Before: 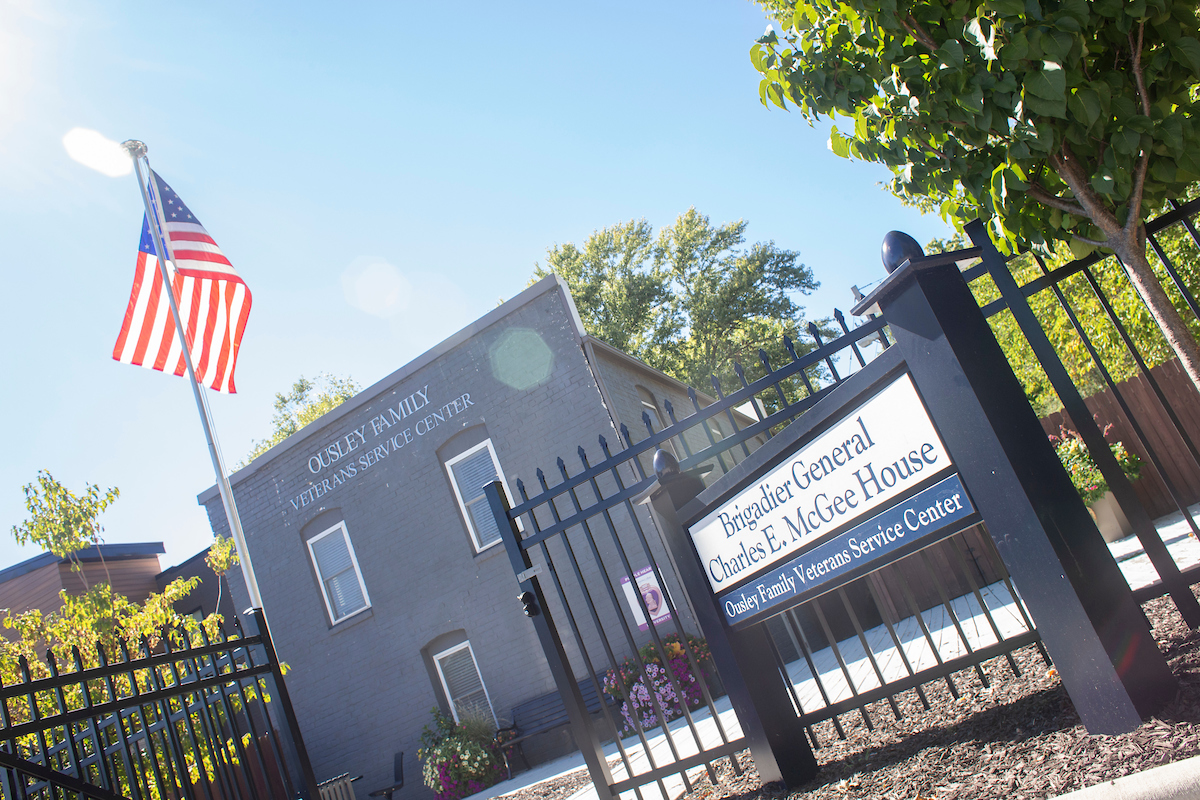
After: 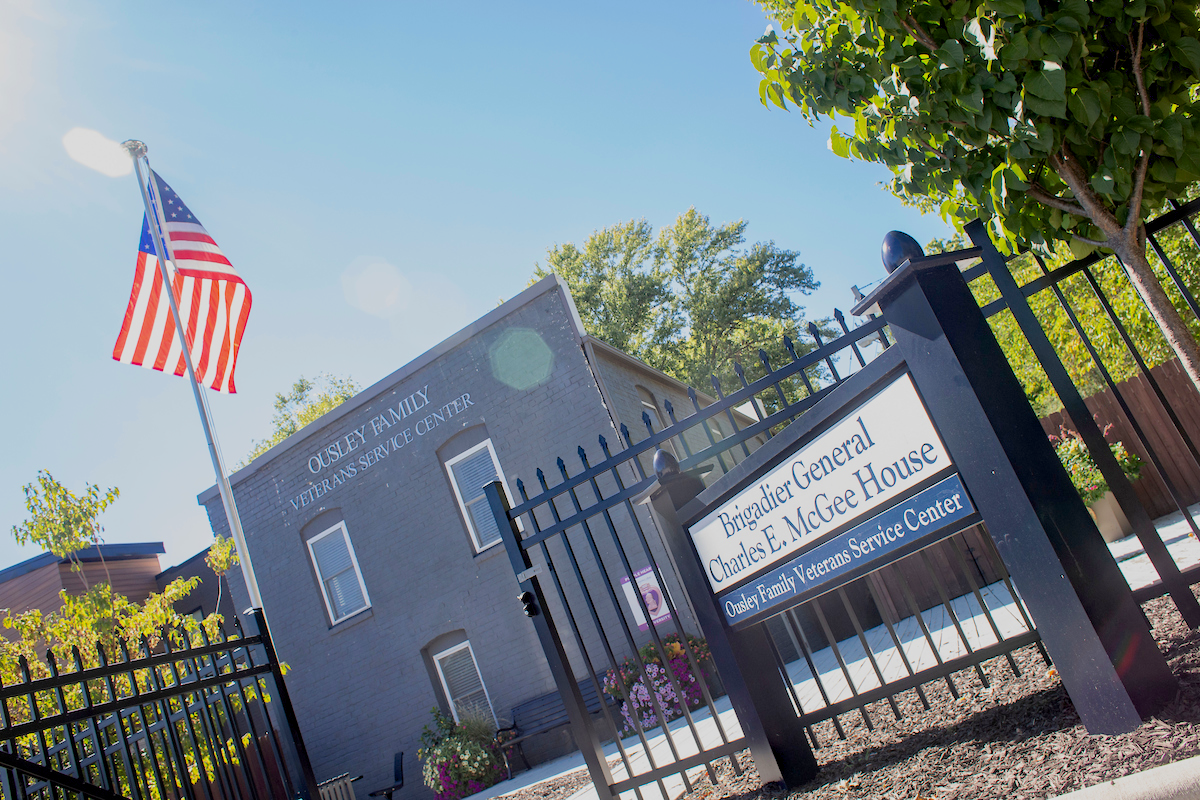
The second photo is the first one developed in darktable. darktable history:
exposure: black level correction 0.007, compensate highlight preservation false
filmic rgb: black relative exposure -16 EV, white relative exposure 4.06 EV, target black luminance 0%, hardness 7.55, latitude 72.67%, contrast 0.895, highlights saturation mix 11.07%, shadows ↔ highlights balance -0.376%, color science v6 (2022)
haze removal: strength 0.289, distance 0.249, compatibility mode true
